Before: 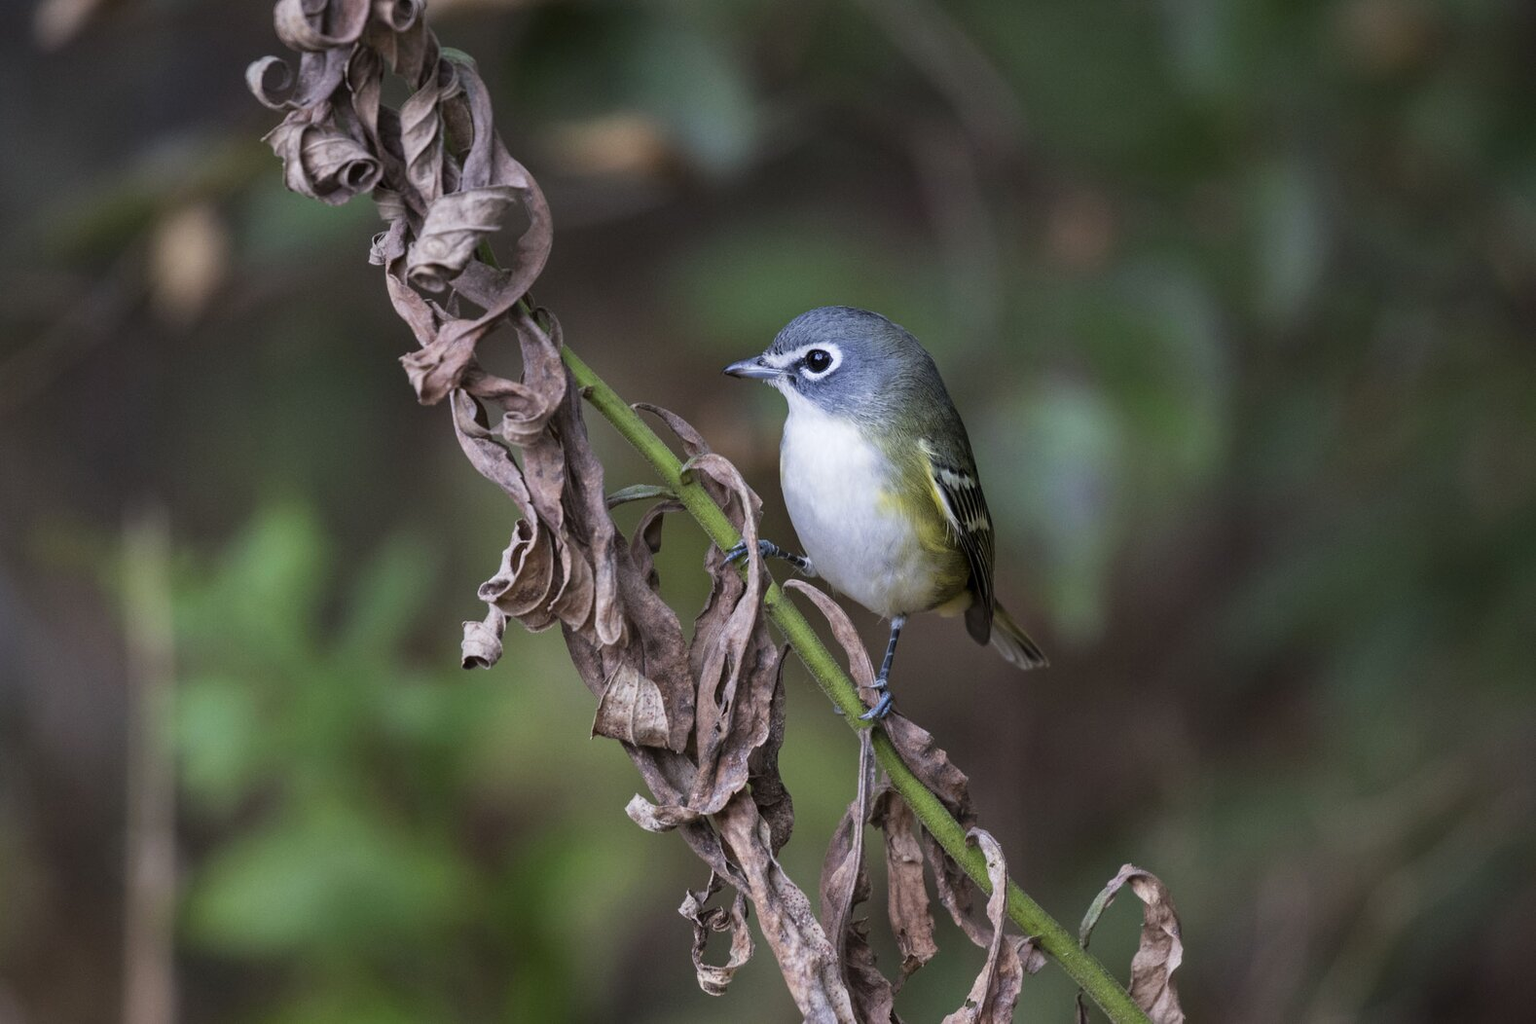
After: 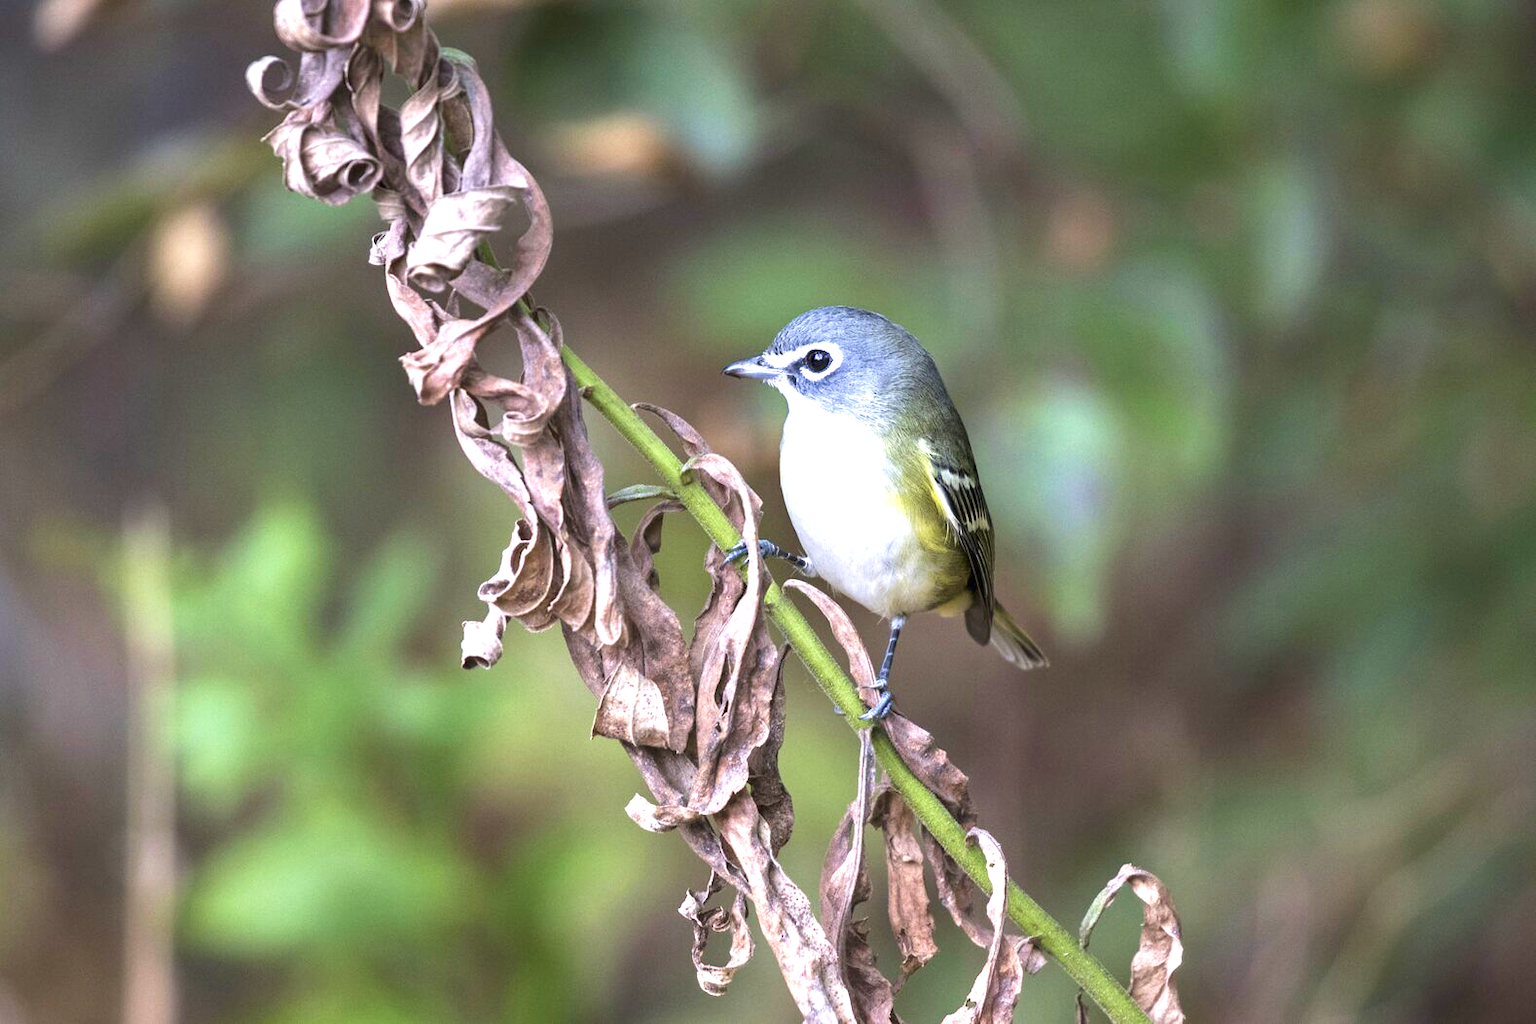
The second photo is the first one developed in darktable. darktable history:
velvia: on, module defaults
exposure: black level correction 0, exposure 1.451 EV
